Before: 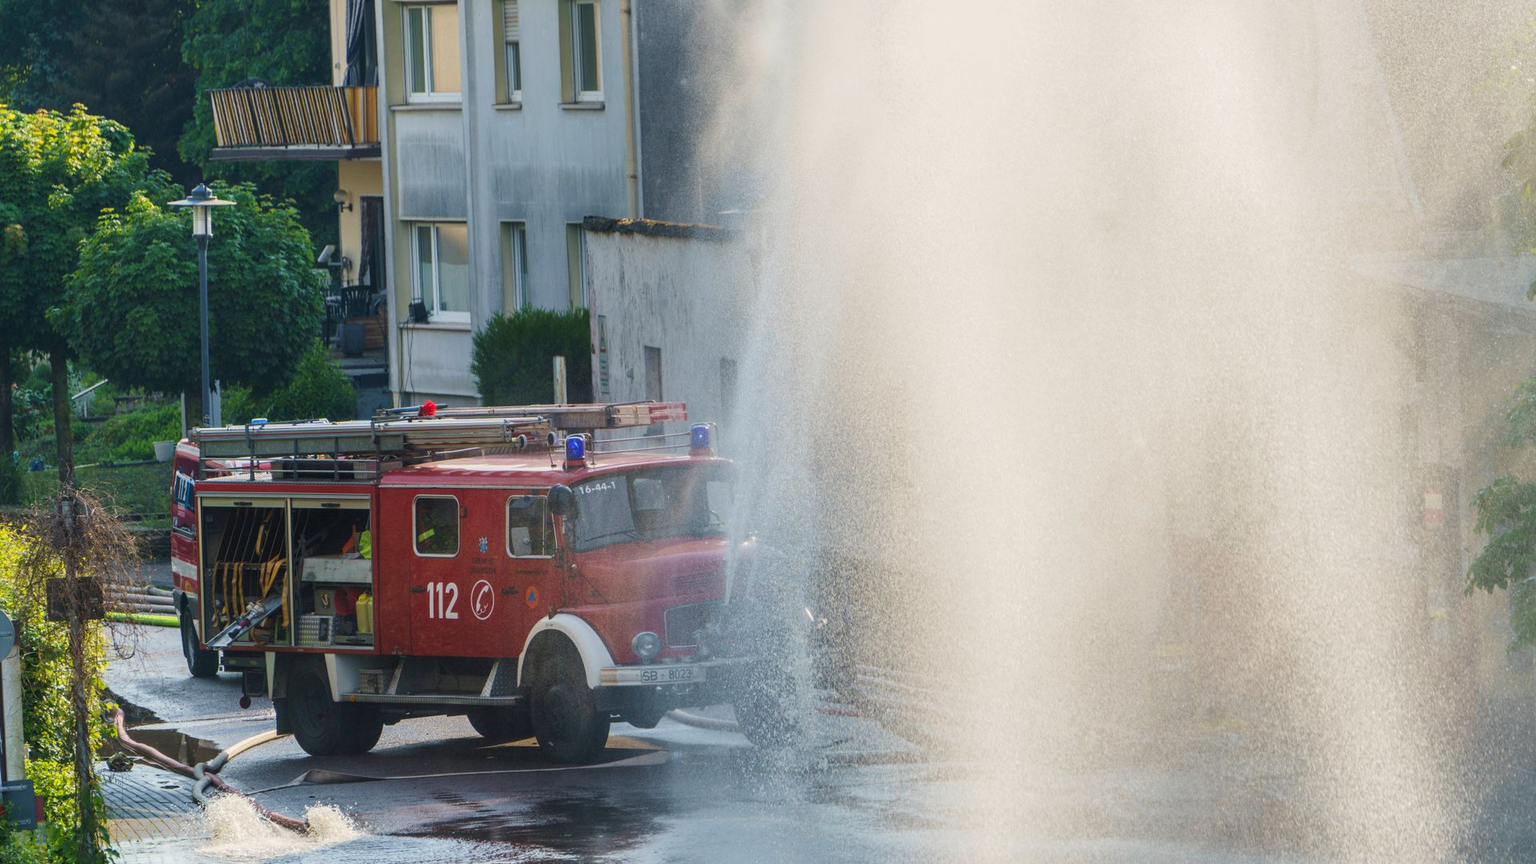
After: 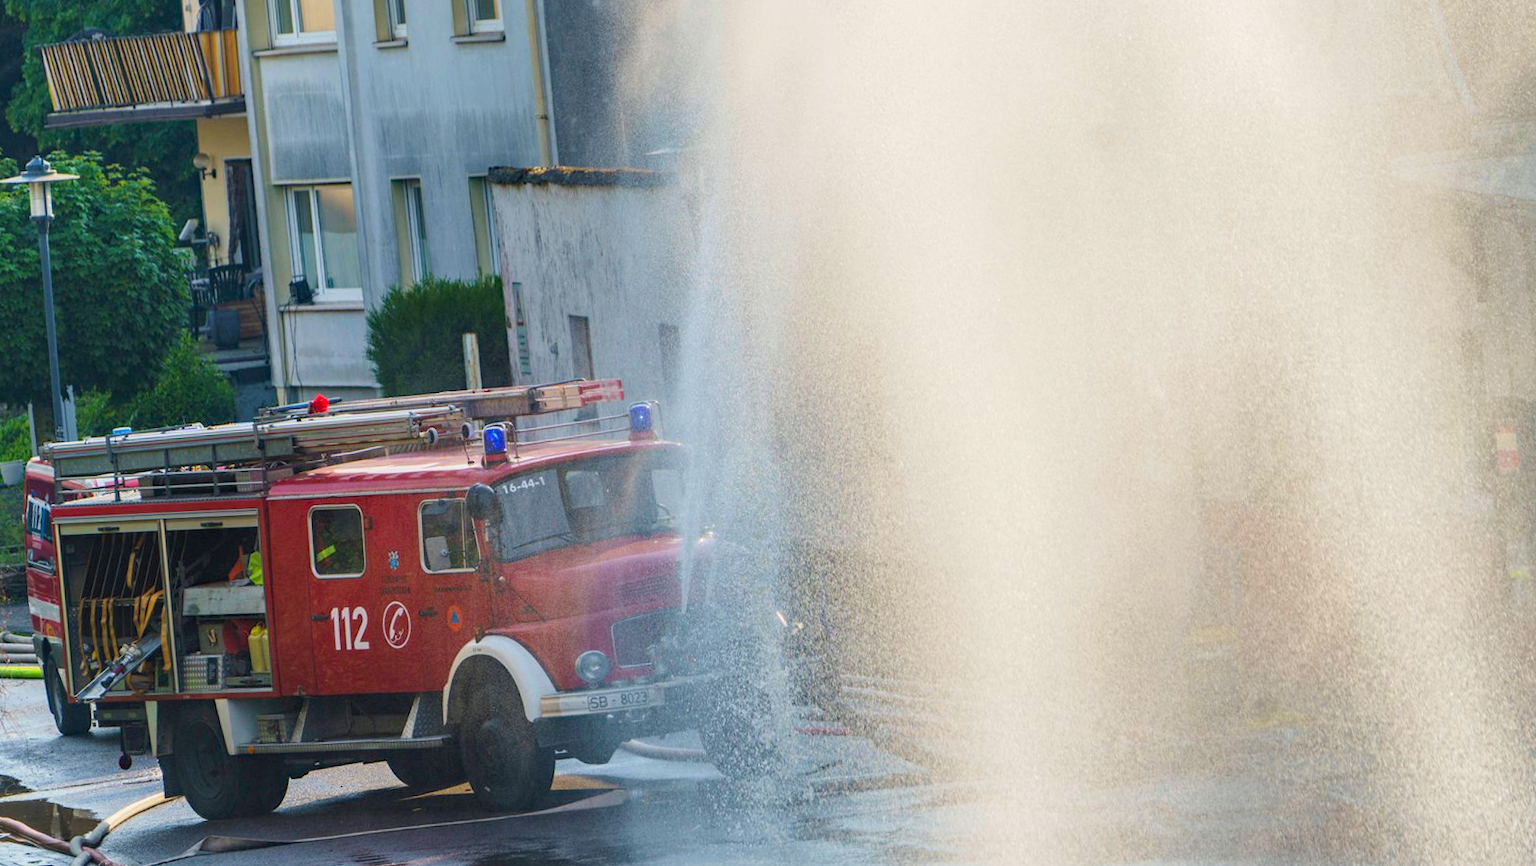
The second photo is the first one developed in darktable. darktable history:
contrast brightness saturation: contrast 0.073, brightness 0.079, saturation 0.18
haze removal: compatibility mode true, adaptive false
crop and rotate: angle 3.46°, left 6.006%, top 5.704%
